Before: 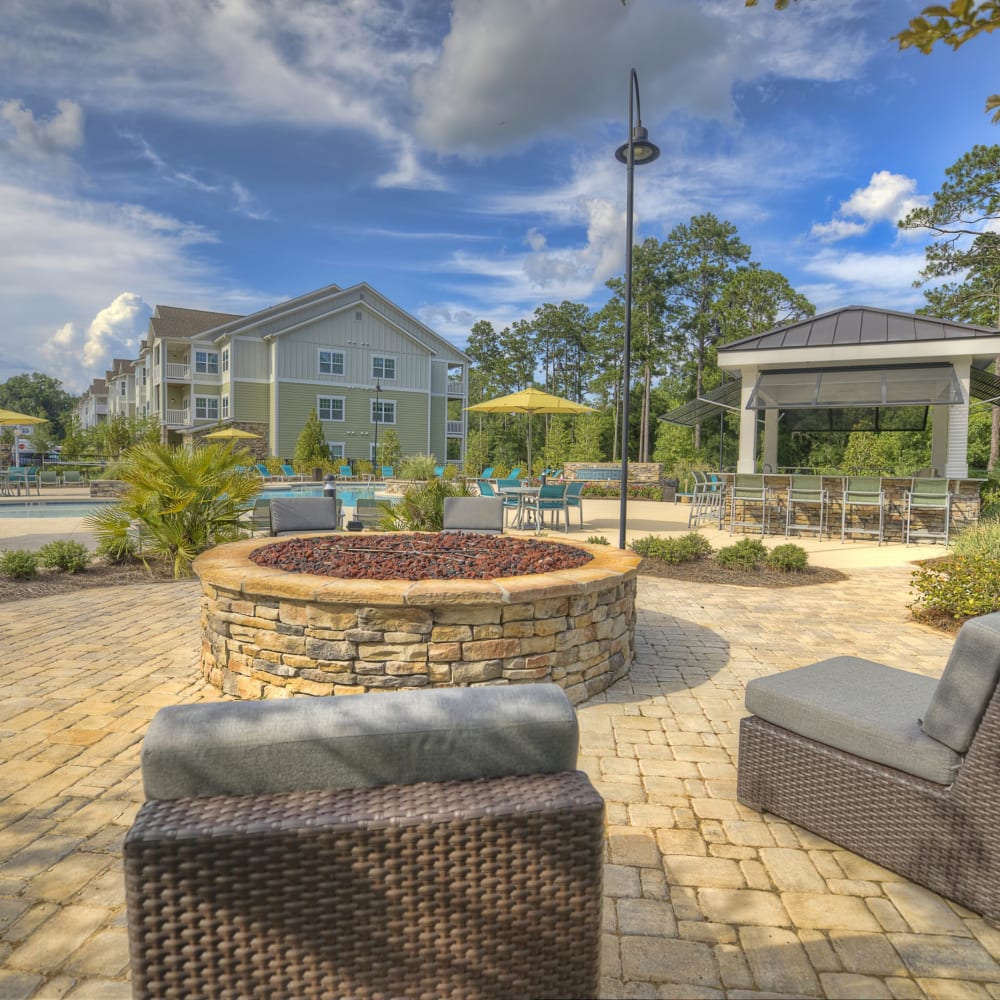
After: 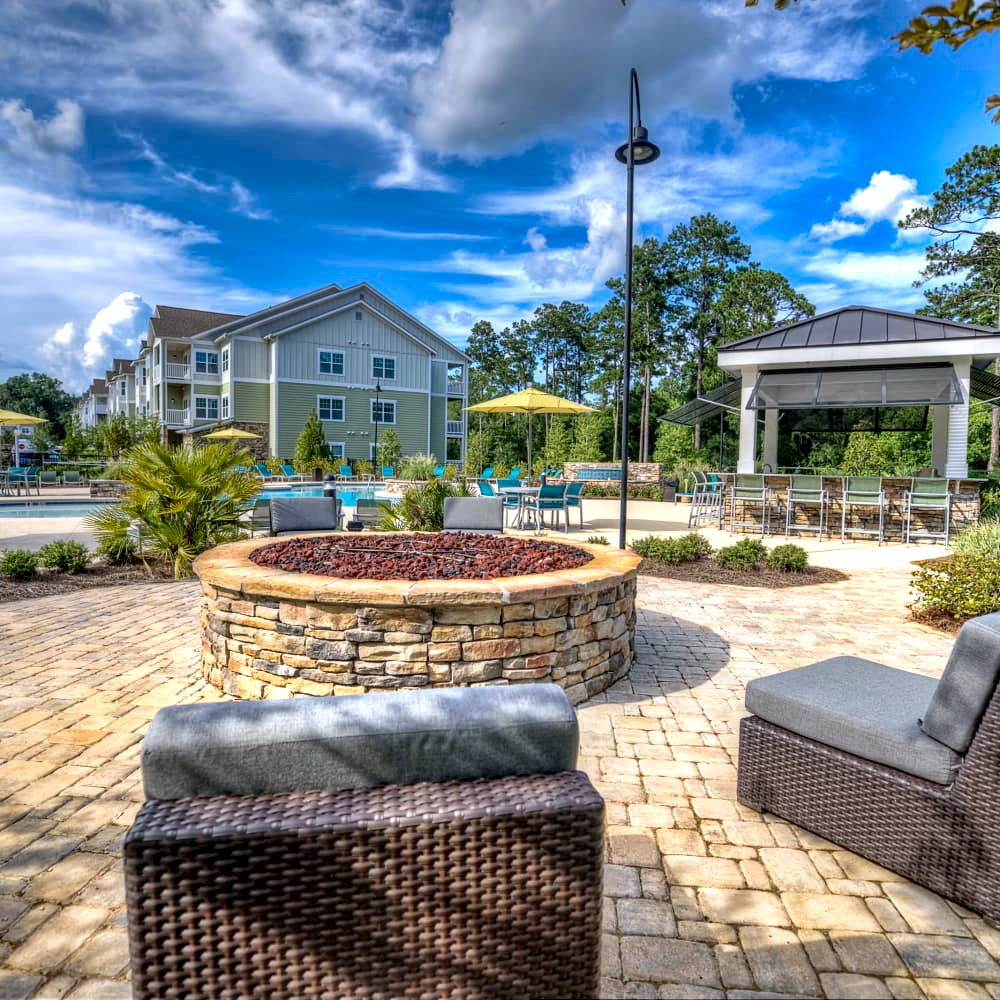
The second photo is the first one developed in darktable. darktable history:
color calibration: illuminant custom, x 0.372, y 0.382, temperature 4278.76 K
contrast brightness saturation: saturation 0.126
local contrast: highlights 19%, detail 187%
